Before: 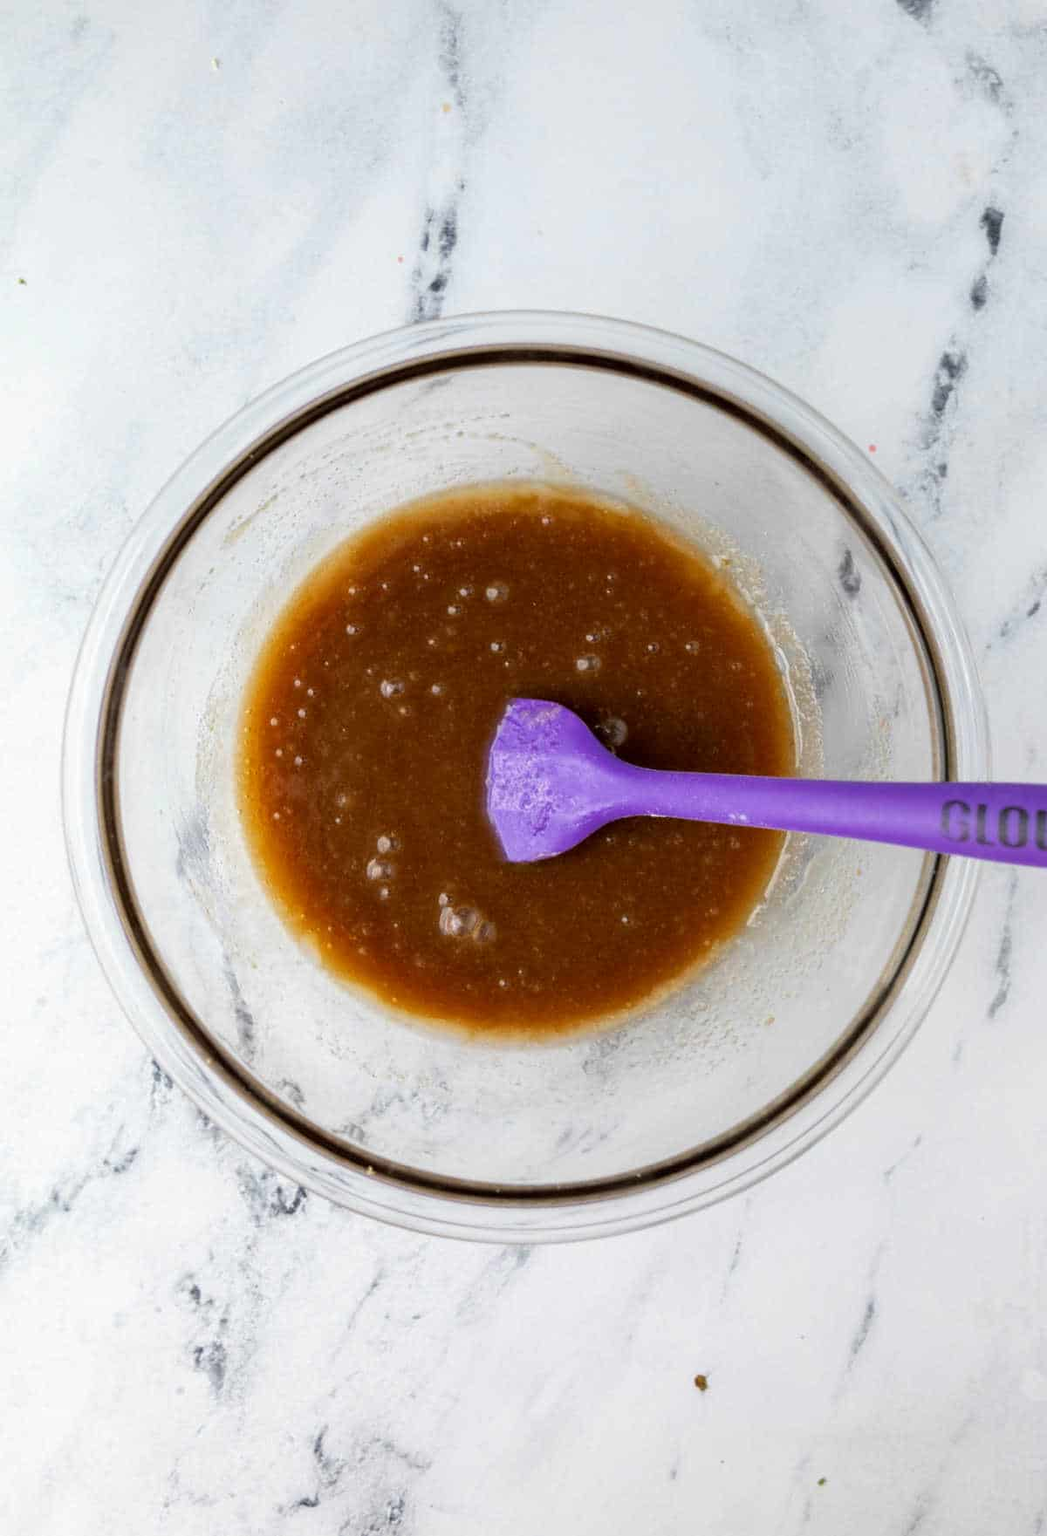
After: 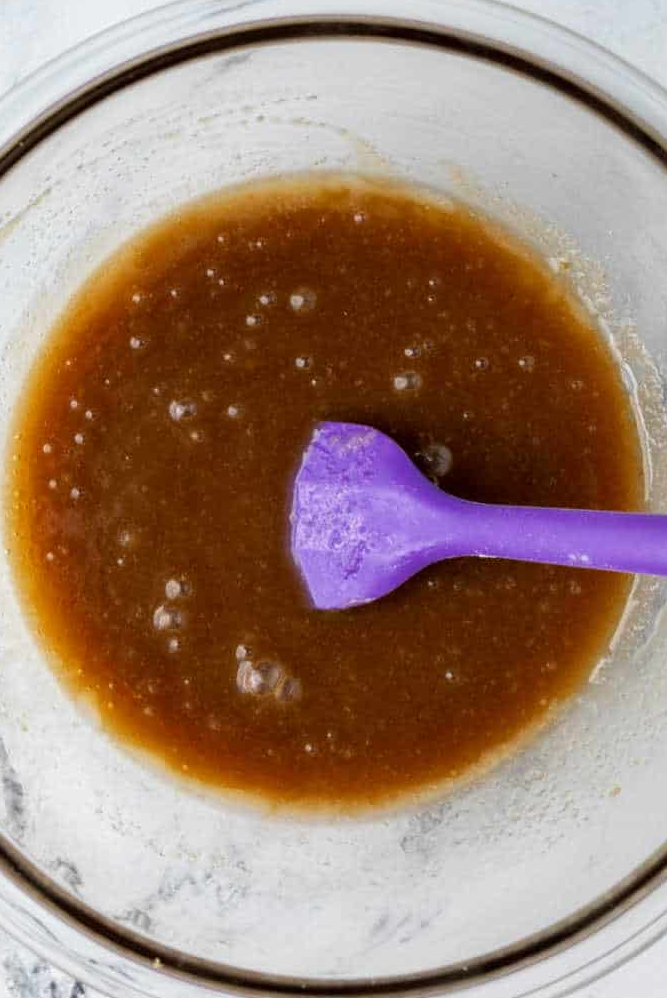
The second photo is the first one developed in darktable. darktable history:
crop and rotate: left 22.295%, top 21.523%, right 22.083%, bottom 21.756%
